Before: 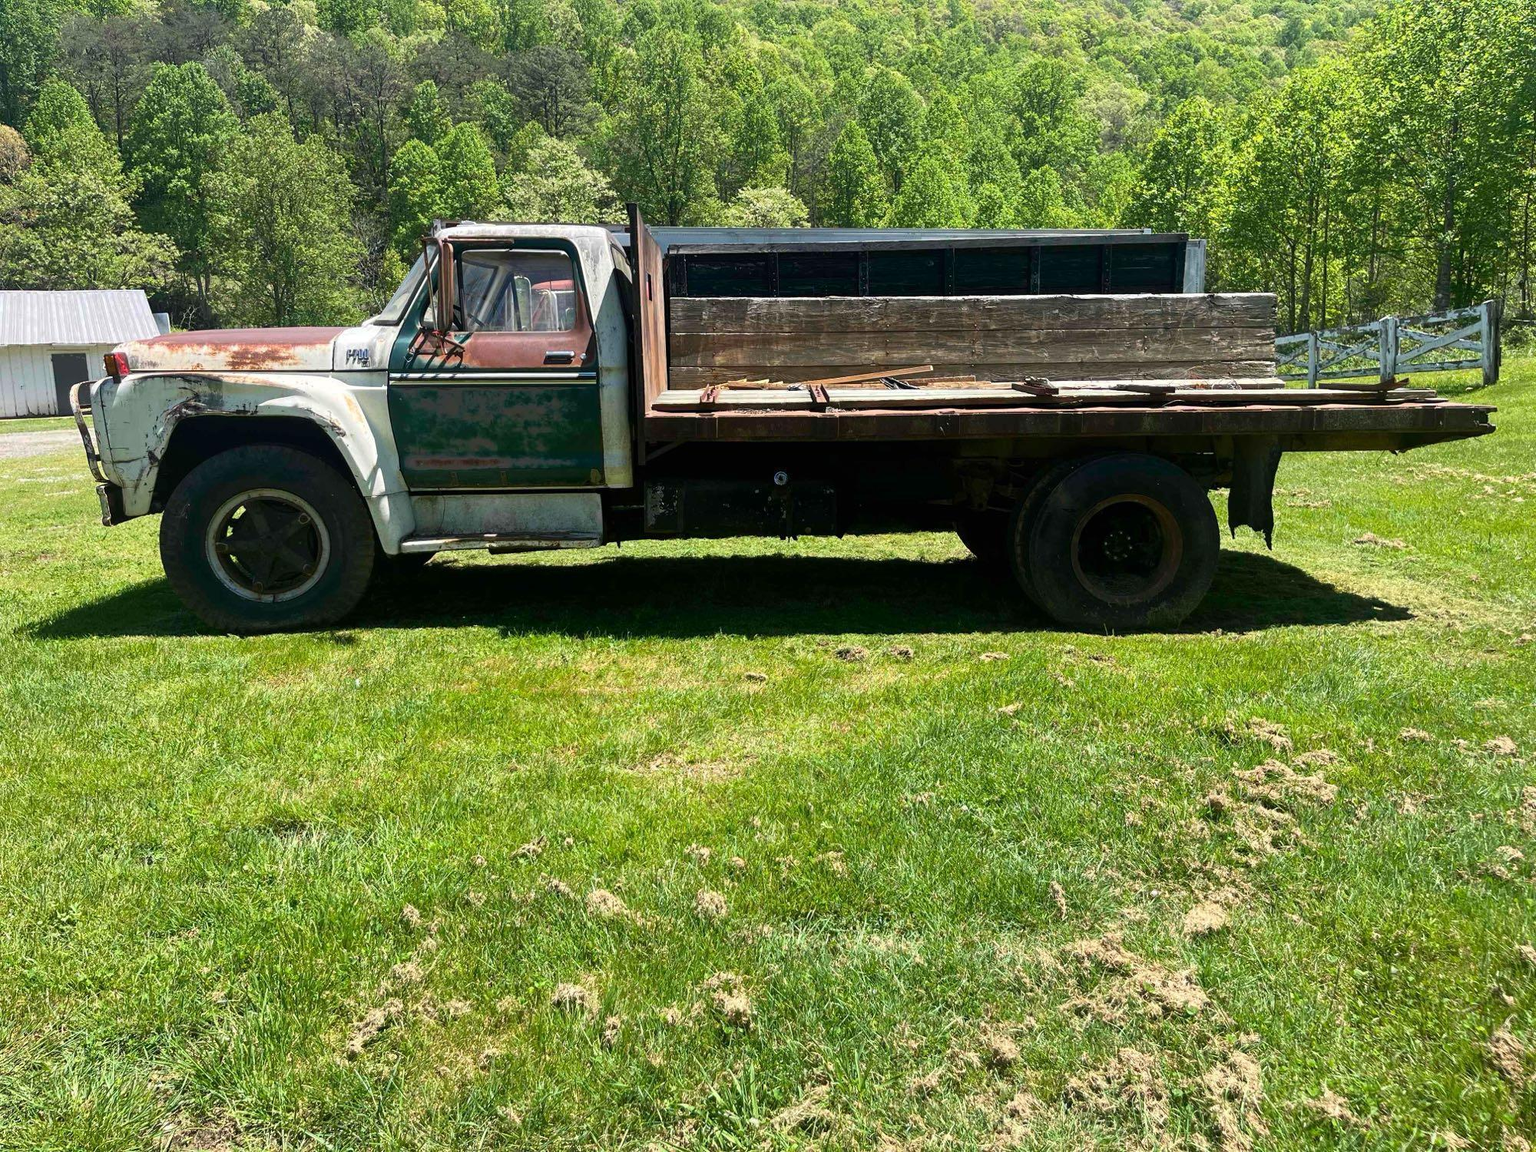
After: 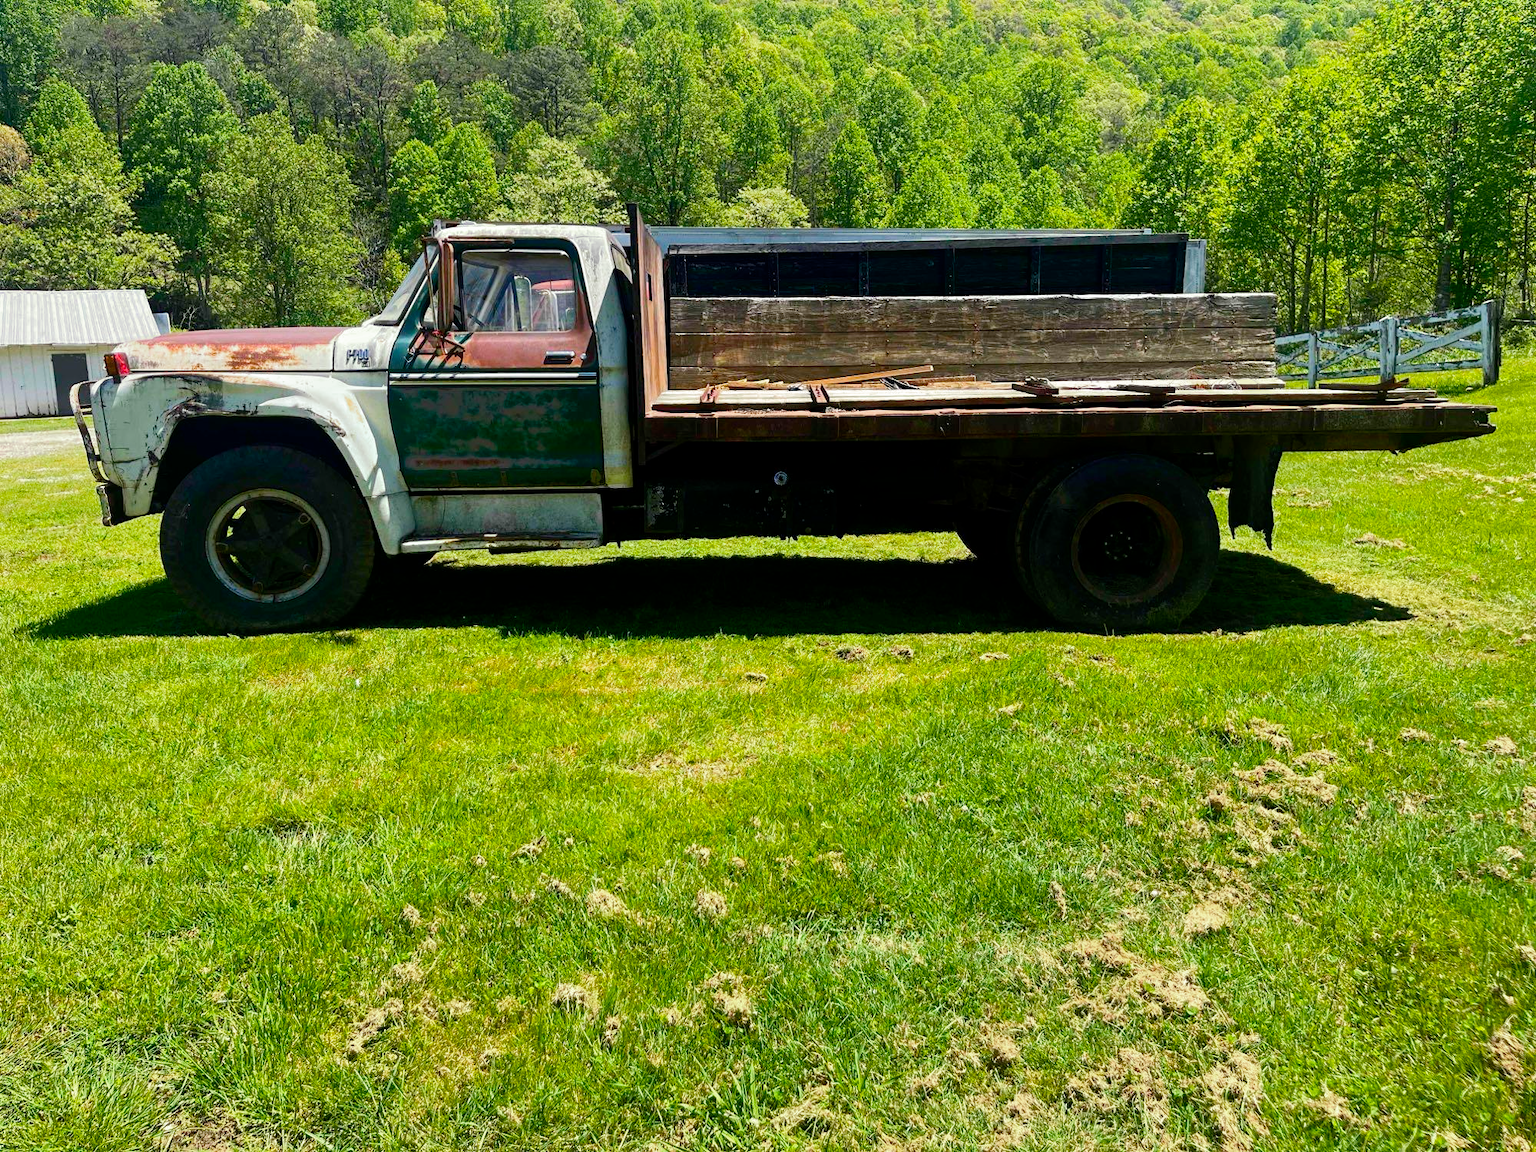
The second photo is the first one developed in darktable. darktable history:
filmic rgb: black relative exposure -16 EV, threshold -0.33 EV, transition 3.19 EV, structure ↔ texture 100%, target black luminance 0%, hardness 7.57, latitude 72.96%, contrast 0.908, highlights saturation mix 10%, shadows ↔ highlights balance -0.38%, add noise in highlights 0, preserve chrominance no, color science v4 (2020), iterations of high-quality reconstruction 10, enable highlight reconstruction true
tone equalizer: -8 EV -0.417 EV, -7 EV -0.389 EV, -6 EV -0.333 EV, -5 EV -0.222 EV, -3 EV 0.222 EV, -2 EV 0.333 EV, -1 EV 0.389 EV, +0 EV 0.417 EV, edges refinement/feathering 500, mask exposure compensation -1.57 EV, preserve details no
color balance rgb: perceptual saturation grading › global saturation 20%, global vibrance 20%
